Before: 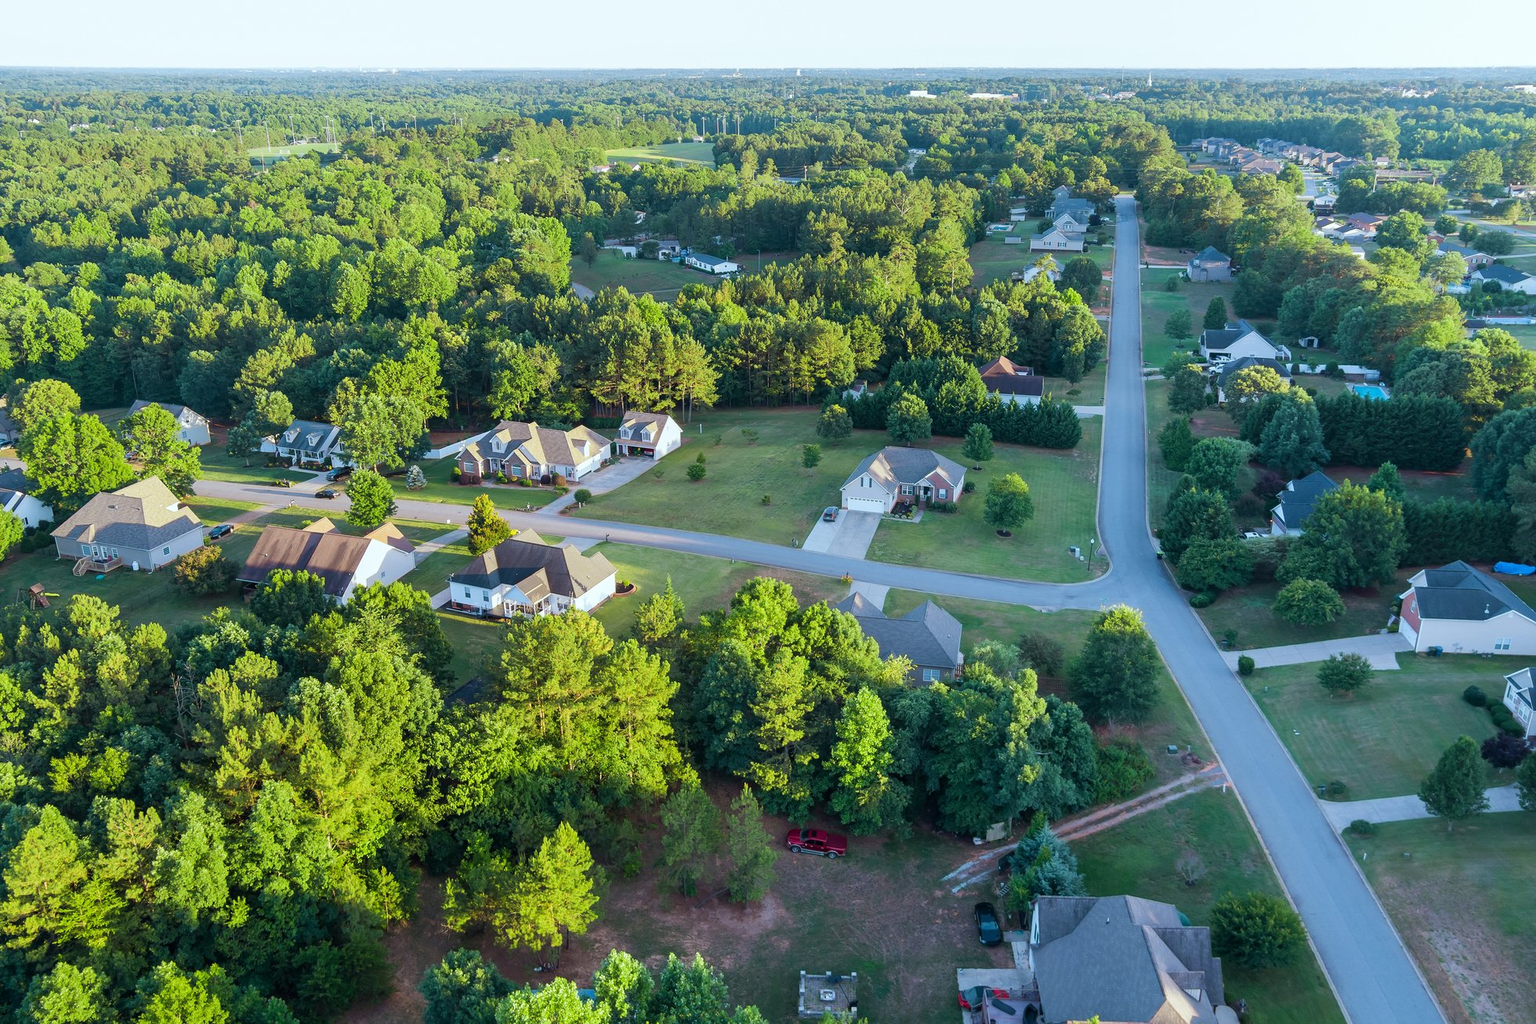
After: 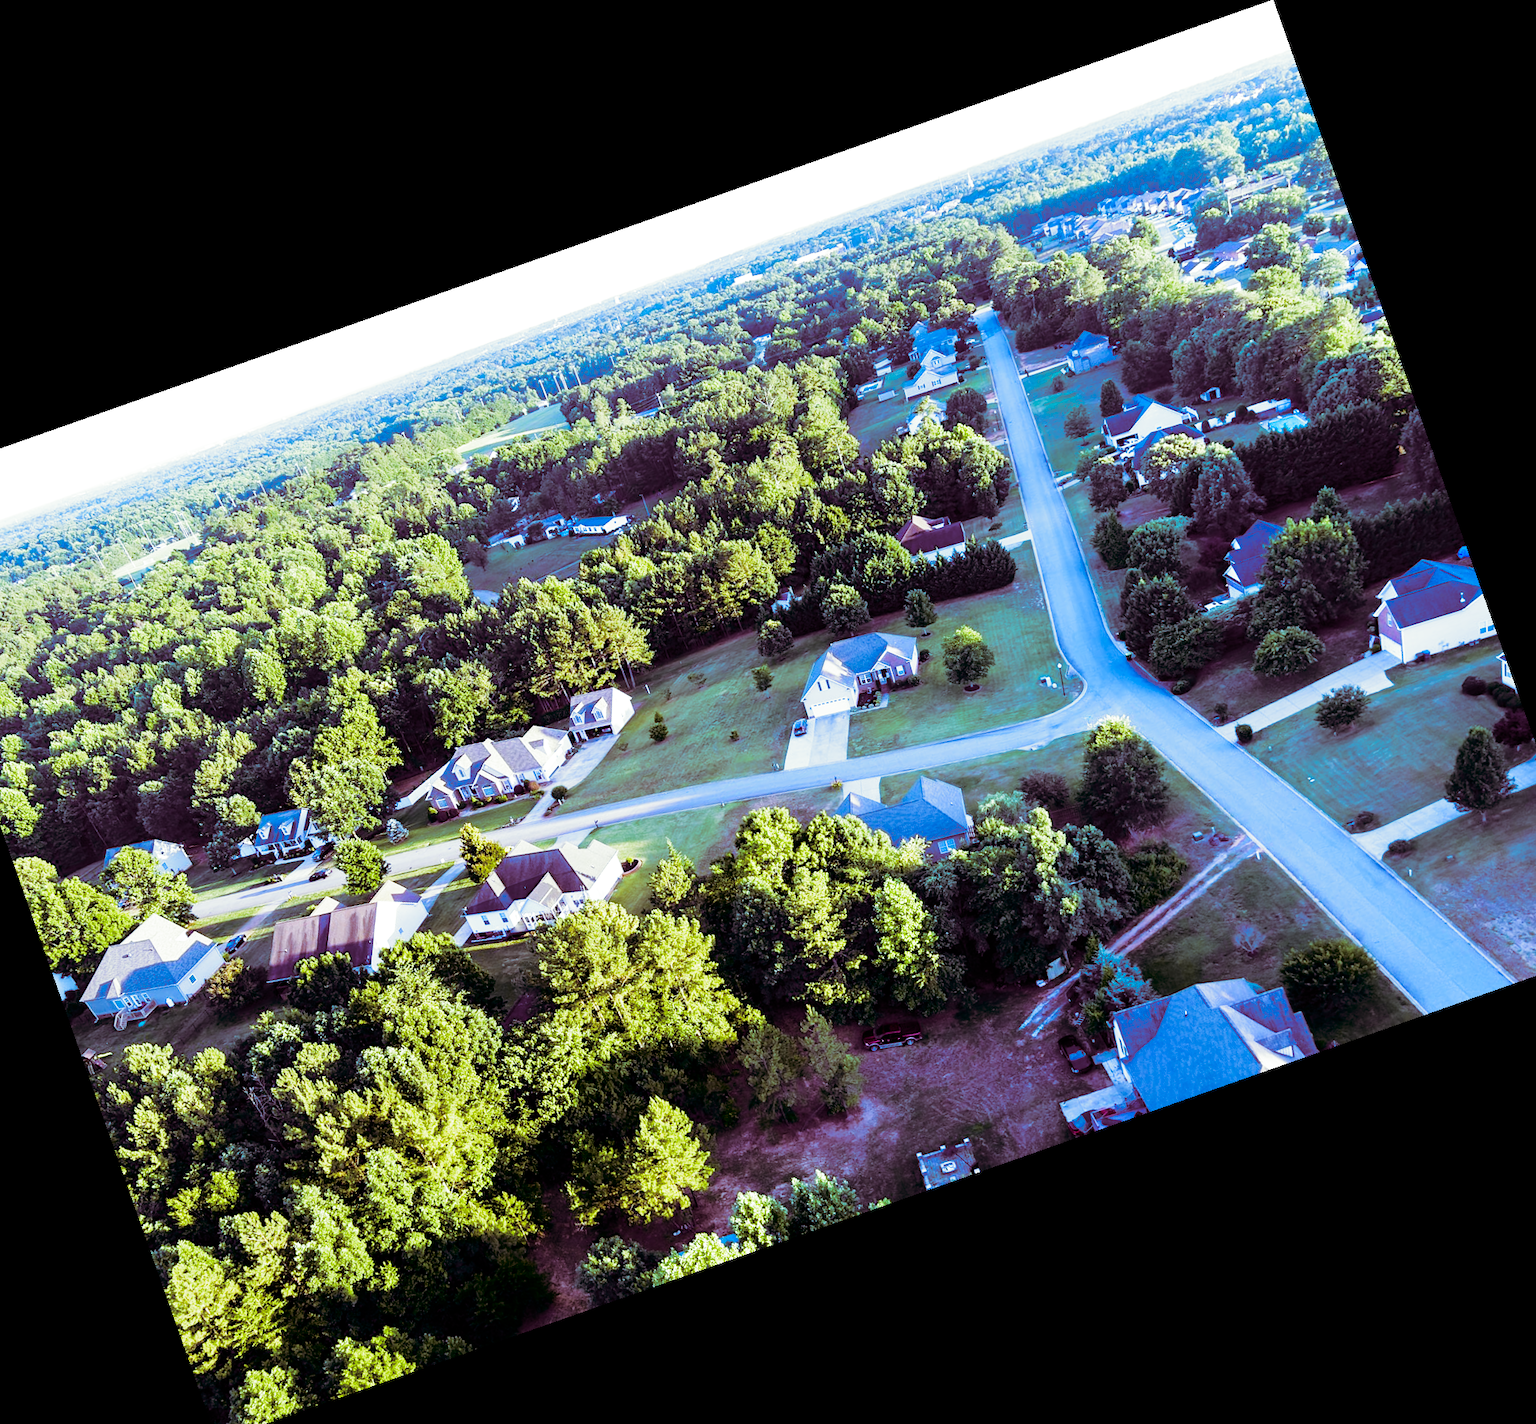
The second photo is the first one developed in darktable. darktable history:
fill light: exposure -2 EV, width 8.6
crop and rotate: angle 19.43°, left 6.812%, right 4.125%, bottom 1.087%
rotate and perspective: rotation 0.074°, lens shift (vertical) 0.096, lens shift (horizontal) -0.041, crop left 0.043, crop right 0.952, crop top 0.024, crop bottom 0.979
color balance rgb: shadows lift › chroma 1%, shadows lift › hue 217.2°, power › hue 310.8°, highlights gain › chroma 2%, highlights gain › hue 44.4°, global offset › luminance 0.25%, global offset › hue 171.6°, perceptual saturation grading › global saturation 14.09%, perceptual saturation grading › highlights -30%, perceptual saturation grading › shadows 50.67%, global vibrance 25%, contrast 20%
filmic rgb: middle gray luminance 12.74%, black relative exposure -10.13 EV, white relative exposure 3.47 EV, threshold 6 EV, target black luminance 0%, hardness 5.74, latitude 44.69%, contrast 1.221, highlights saturation mix 5%, shadows ↔ highlights balance 26.78%, add noise in highlights 0, preserve chrominance no, color science v3 (2019), use custom middle-gray values true, iterations of high-quality reconstruction 0, contrast in highlights soft, enable highlight reconstruction true
white balance: red 0.871, blue 1.249
split-toning: on, module defaults
